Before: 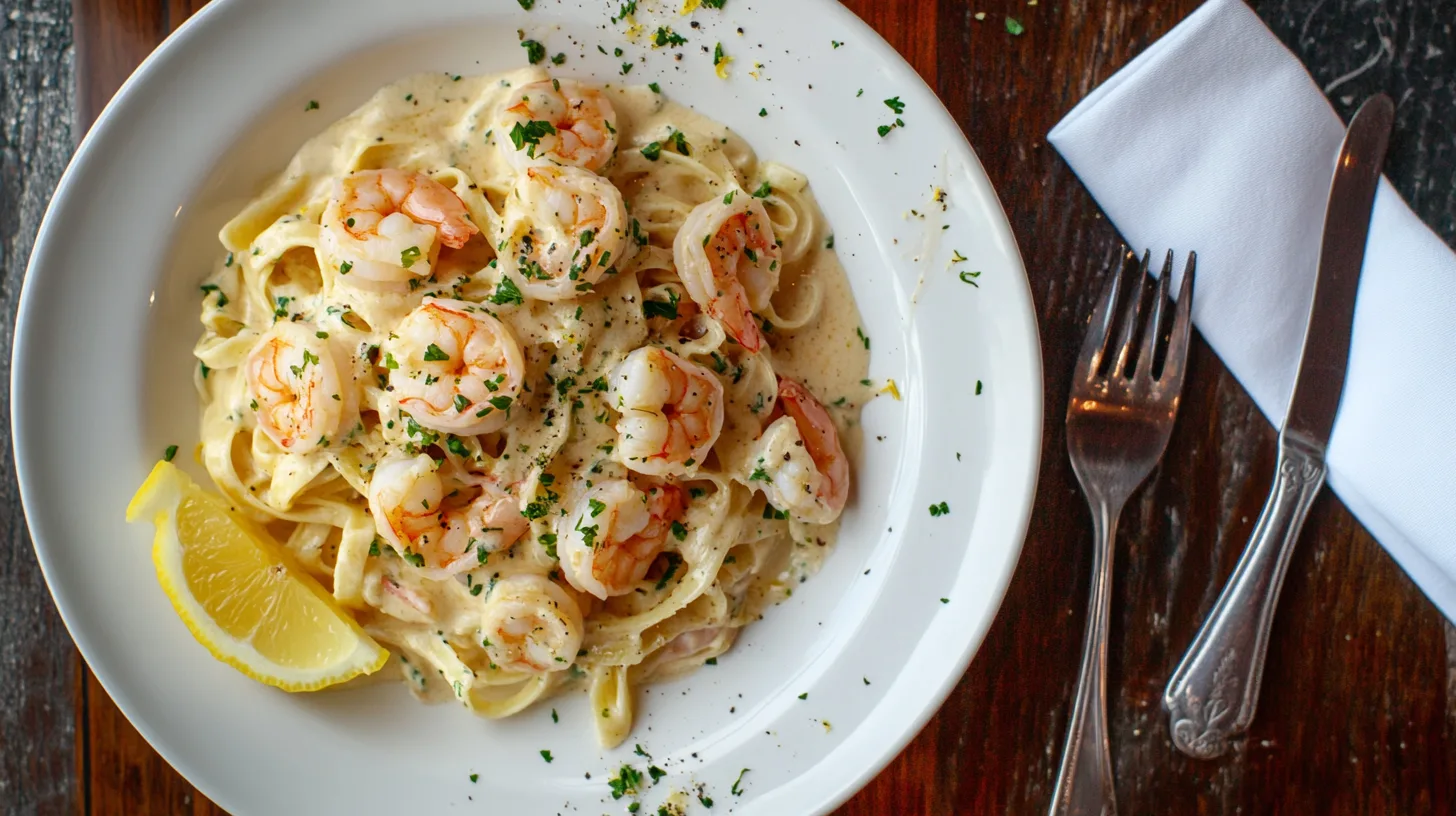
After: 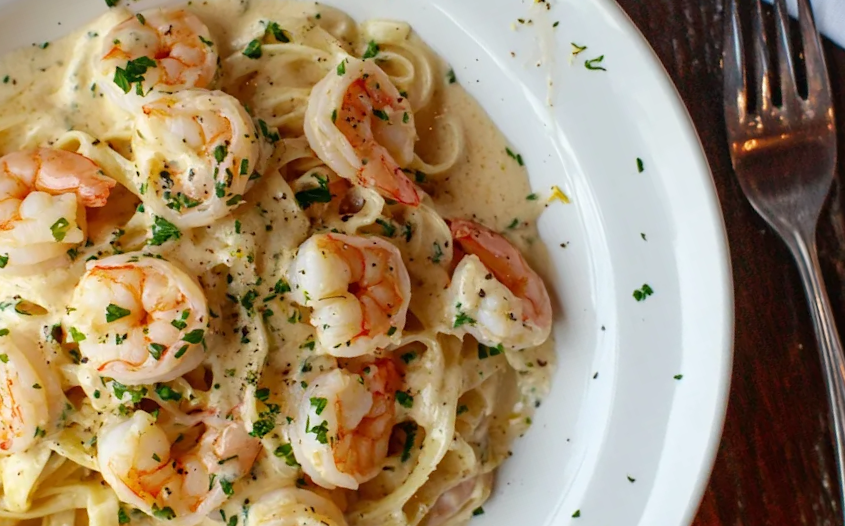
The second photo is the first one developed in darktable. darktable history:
crop and rotate: angle 19.31°, left 6.853%, right 4.083%, bottom 1.081%
